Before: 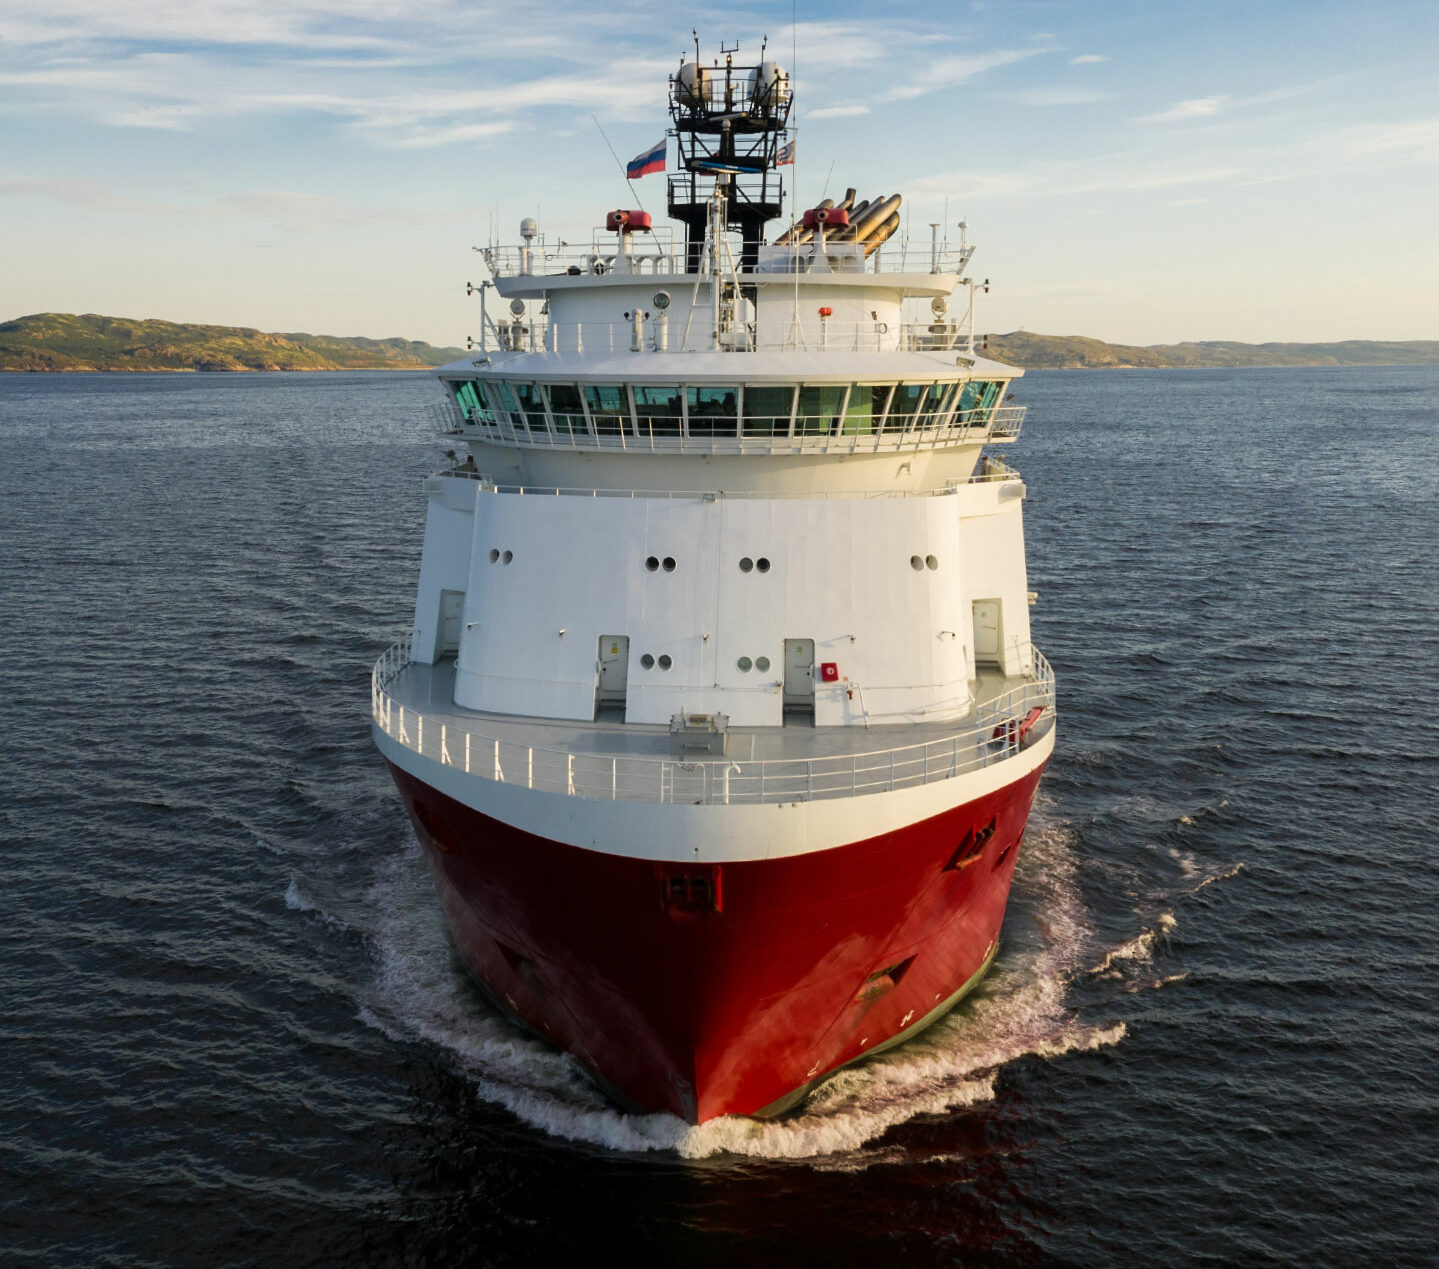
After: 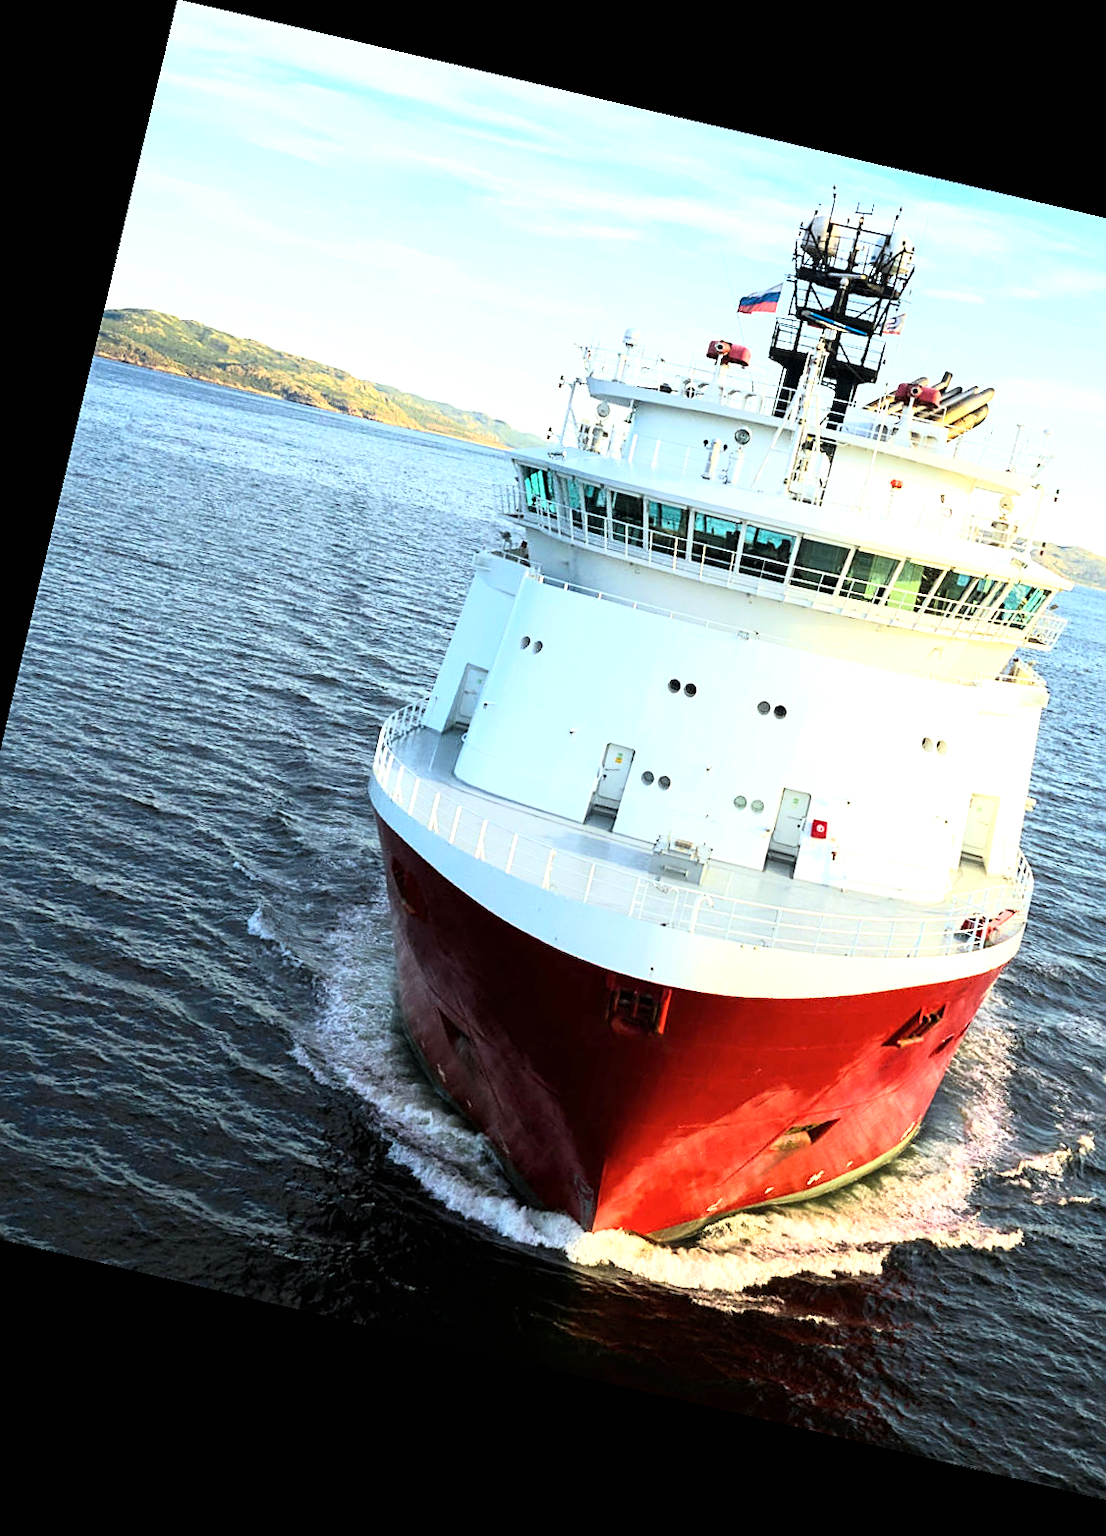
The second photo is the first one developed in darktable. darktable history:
sharpen: on, module defaults
base curve: curves: ch0 [(0, 0) (0.005, 0.002) (0.193, 0.295) (0.399, 0.664) (0.75, 0.928) (1, 1)]
color calibration: illuminant as shot in camera, x 0.358, y 0.373, temperature 4628.91 K
exposure: black level correction 0, exposure 1.3 EV, compensate exposure bias true, compensate highlight preservation false
color correction: highlights a* -6.69, highlights b* 0.49
crop and rotate: left 6.617%, right 26.717%
rotate and perspective: rotation 13.27°, automatic cropping off
